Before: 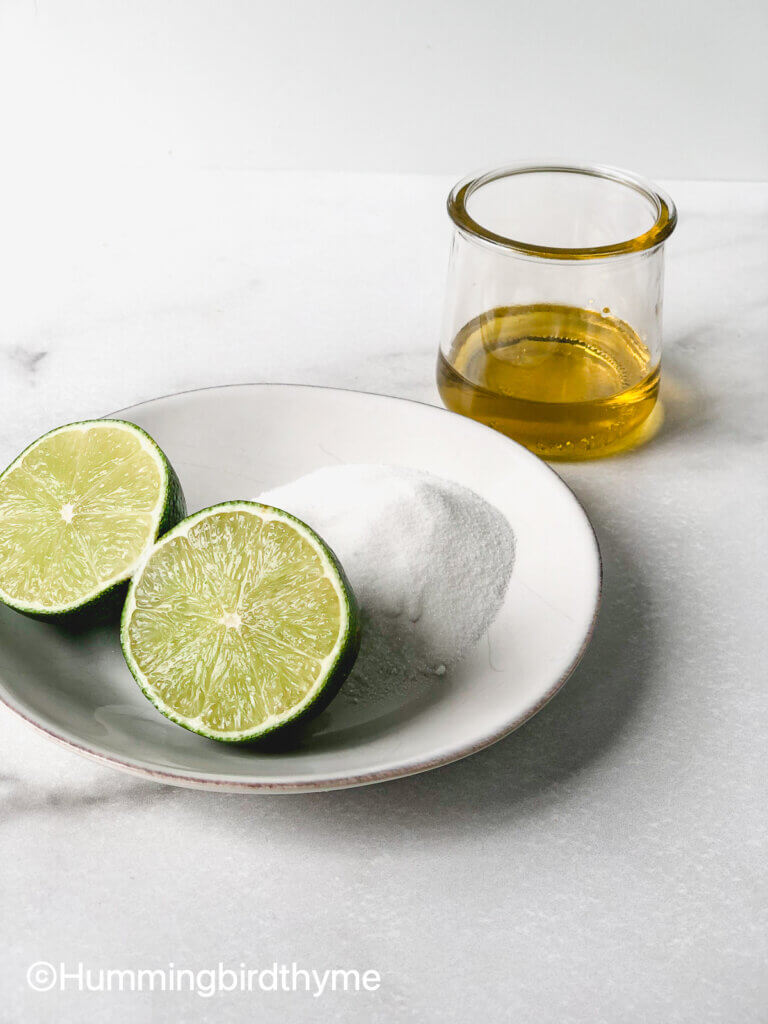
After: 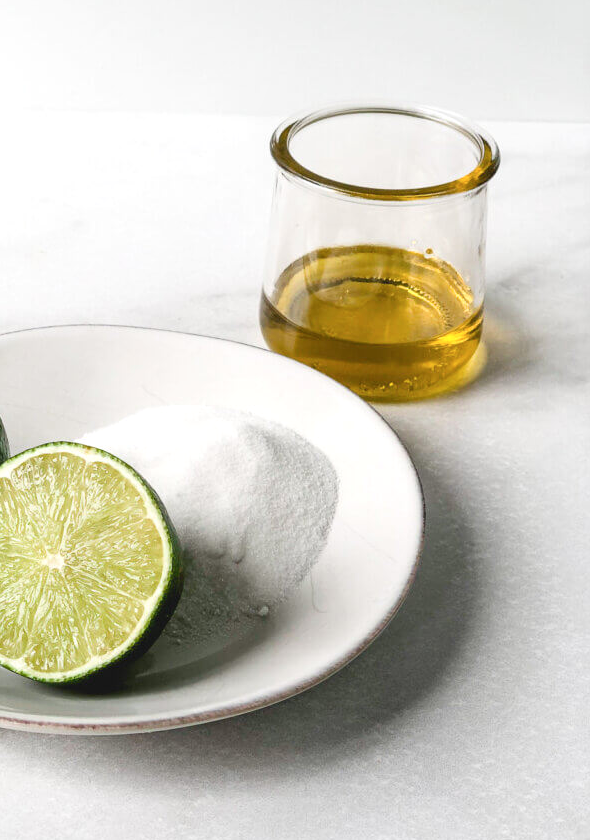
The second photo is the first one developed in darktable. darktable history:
crop: left 23.095%, top 5.827%, bottom 11.854%
shadows and highlights: shadows -12.5, white point adjustment 4, highlights 28.33
